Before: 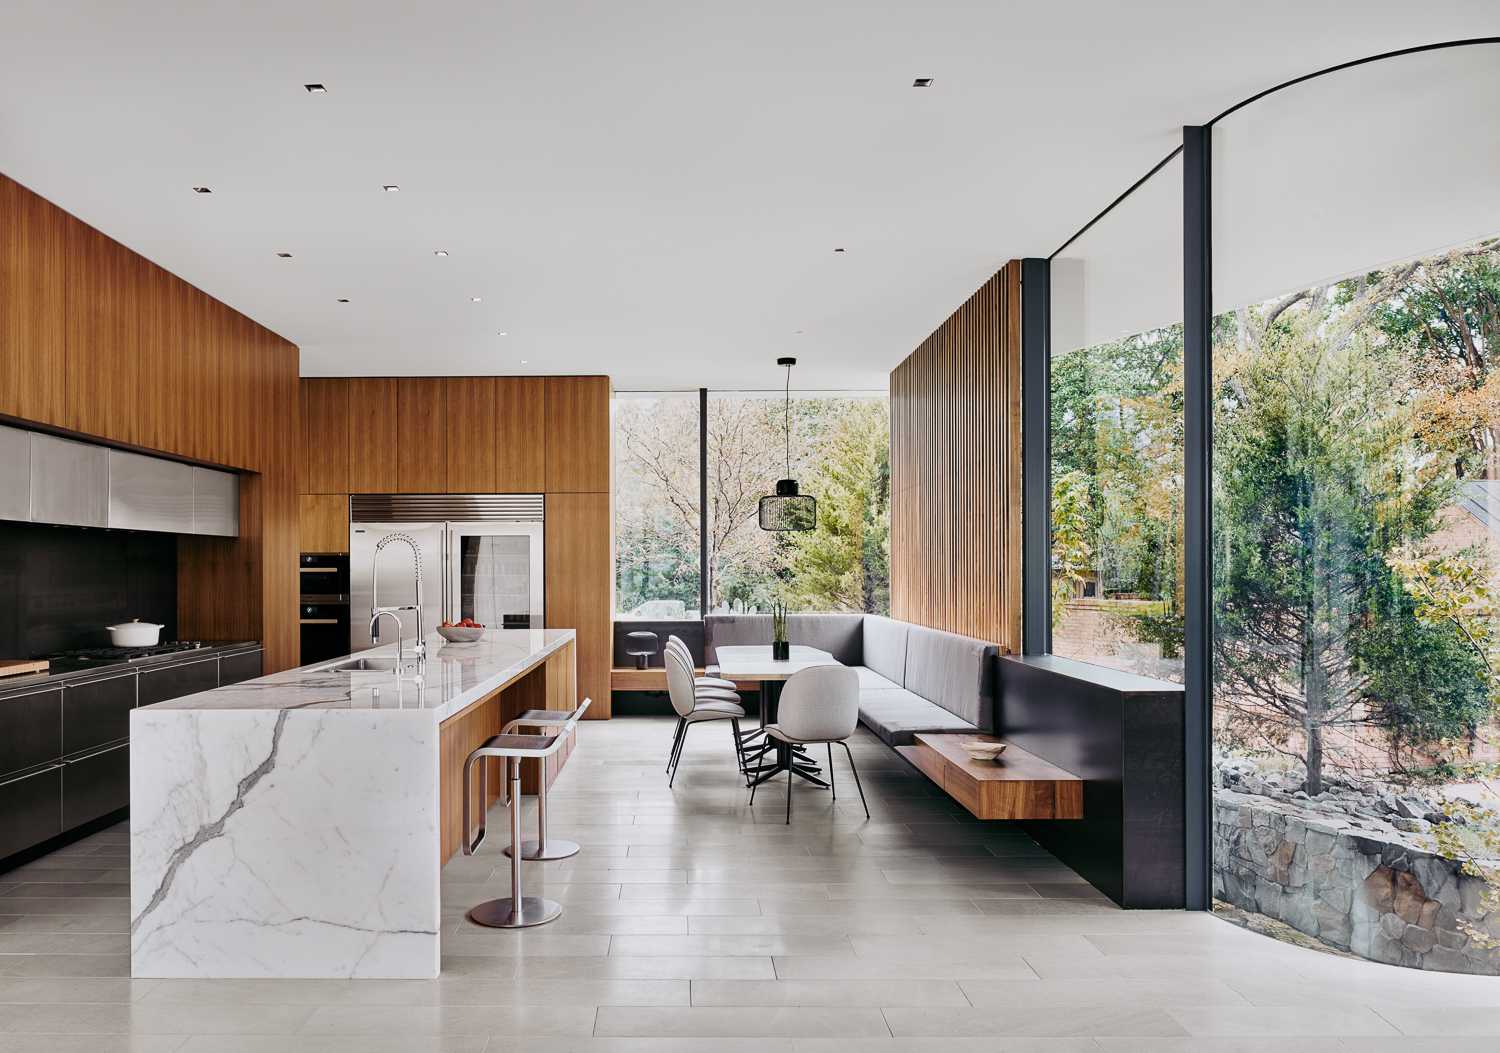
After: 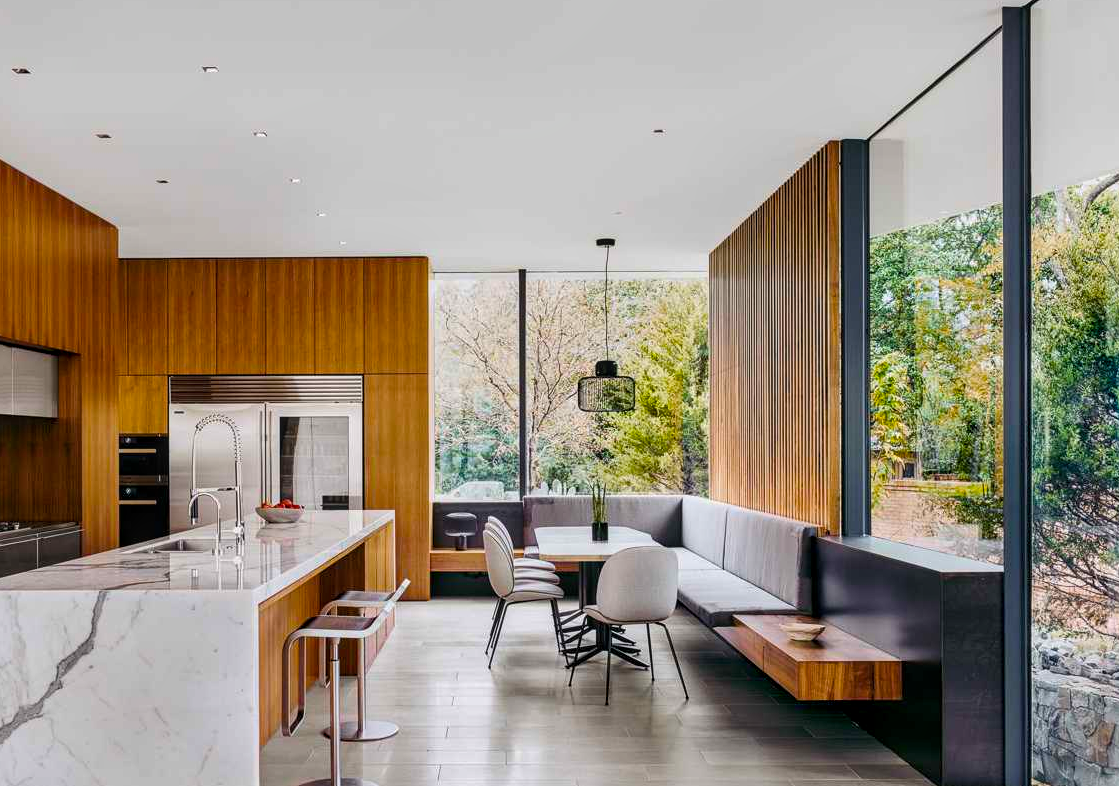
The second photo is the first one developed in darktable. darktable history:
color balance rgb: perceptual saturation grading › global saturation 25.317%, global vibrance 34.645%
local contrast: on, module defaults
crop and rotate: left 12.08%, top 11.404%, right 13.301%, bottom 13.918%
